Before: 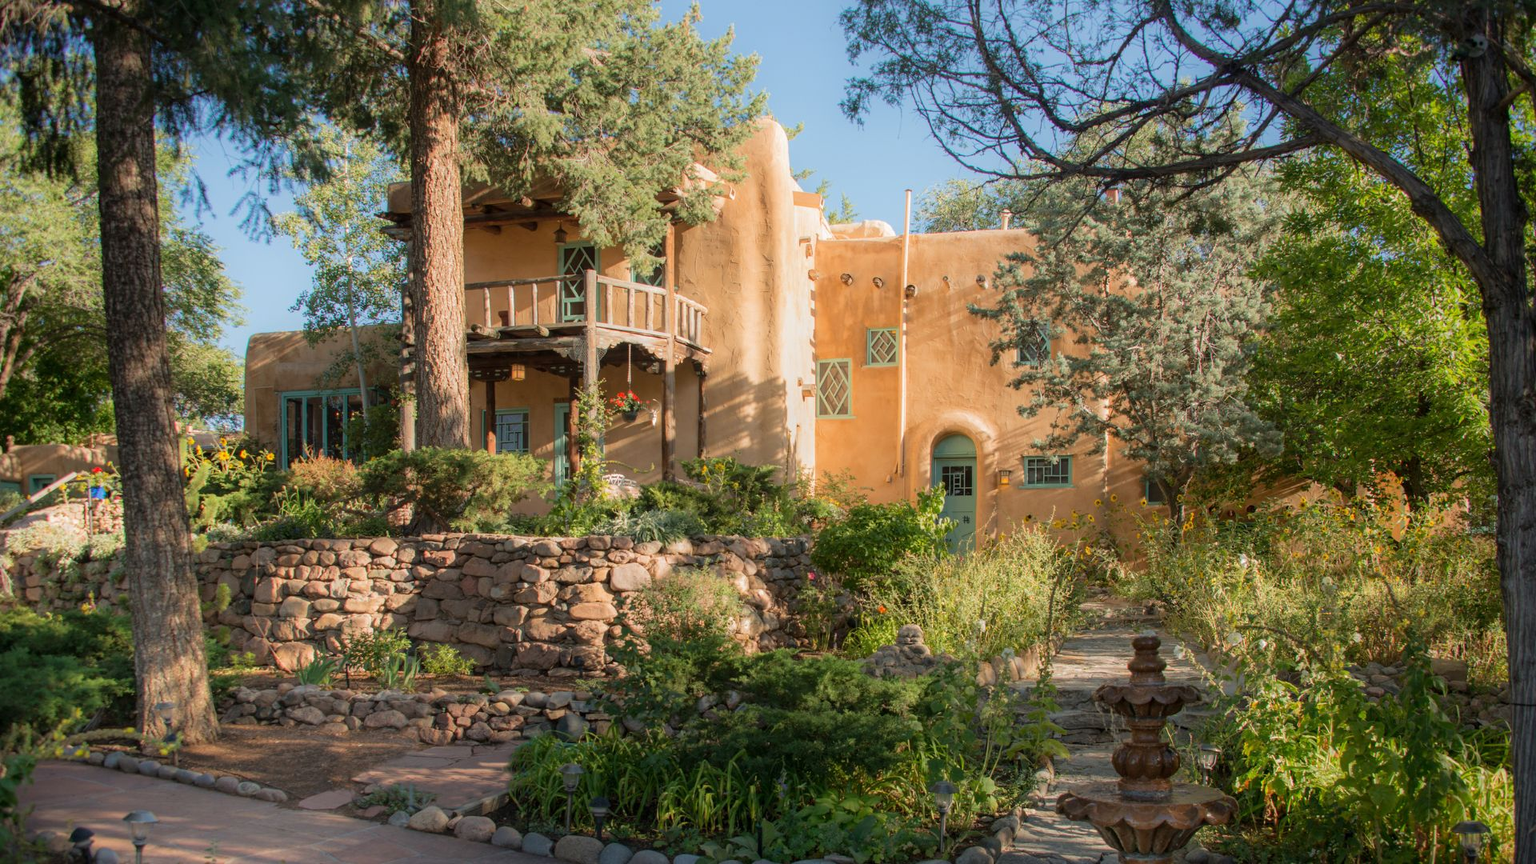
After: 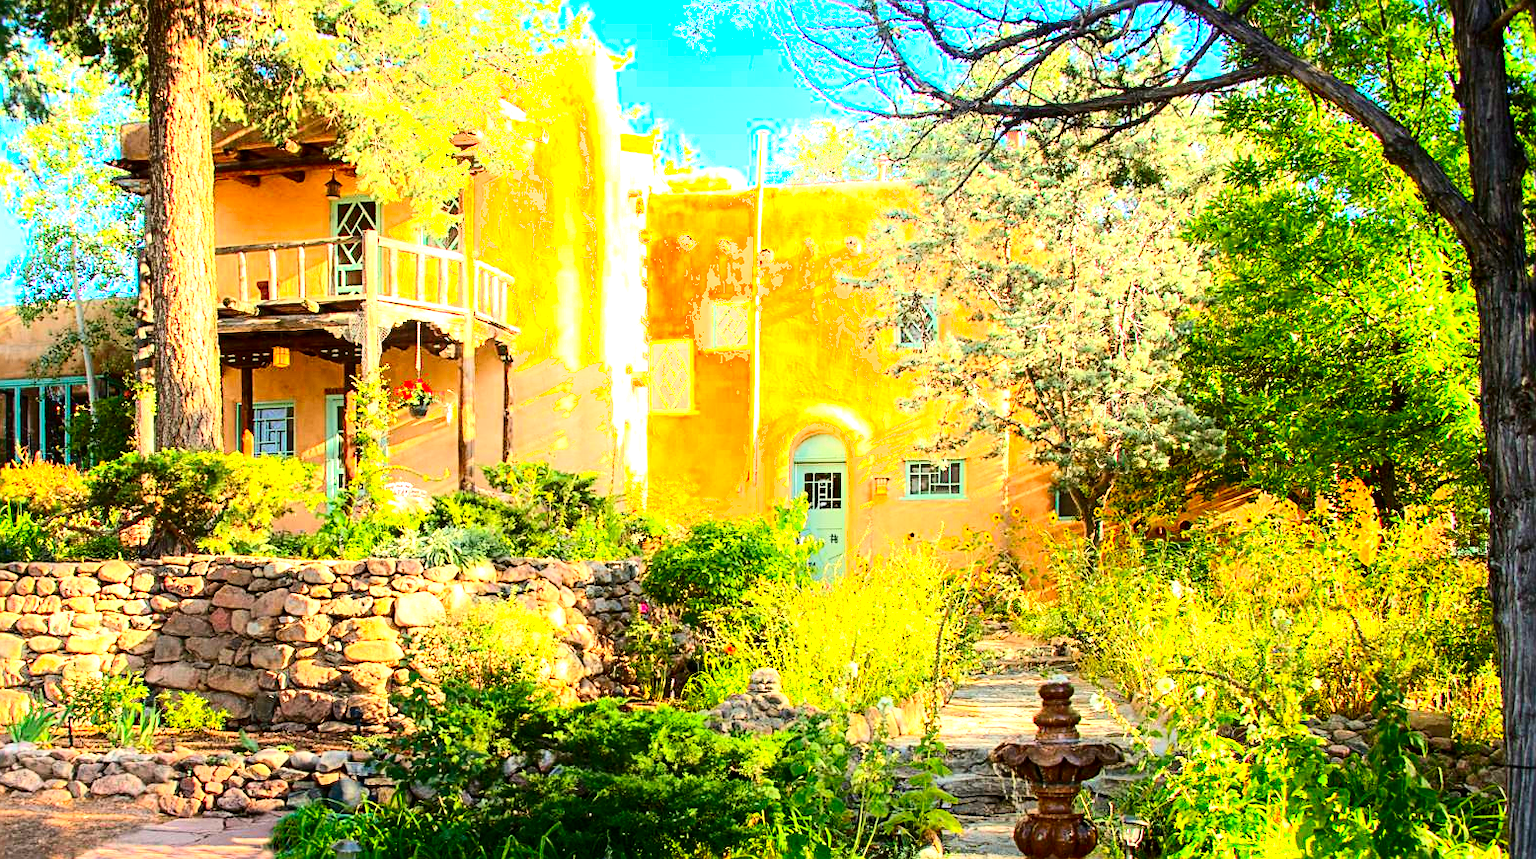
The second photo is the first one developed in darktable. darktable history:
crop: left 18.932%, top 9.681%, bottom 9.641%
sharpen: on, module defaults
shadows and highlights: shadows -23.51, highlights 47.59, soften with gaussian
contrast brightness saturation: contrast 0.264, brightness 0.021, saturation 0.865
exposure: black level correction 0.001, exposure 0.957 EV, compensate exposure bias true, compensate highlight preservation false
tone equalizer: -8 EV -0.77 EV, -7 EV -0.738 EV, -6 EV -0.609 EV, -5 EV -0.391 EV, -3 EV 0.37 EV, -2 EV 0.6 EV, -1 EV 0.699 EV, +0 EV 0.779 EV
